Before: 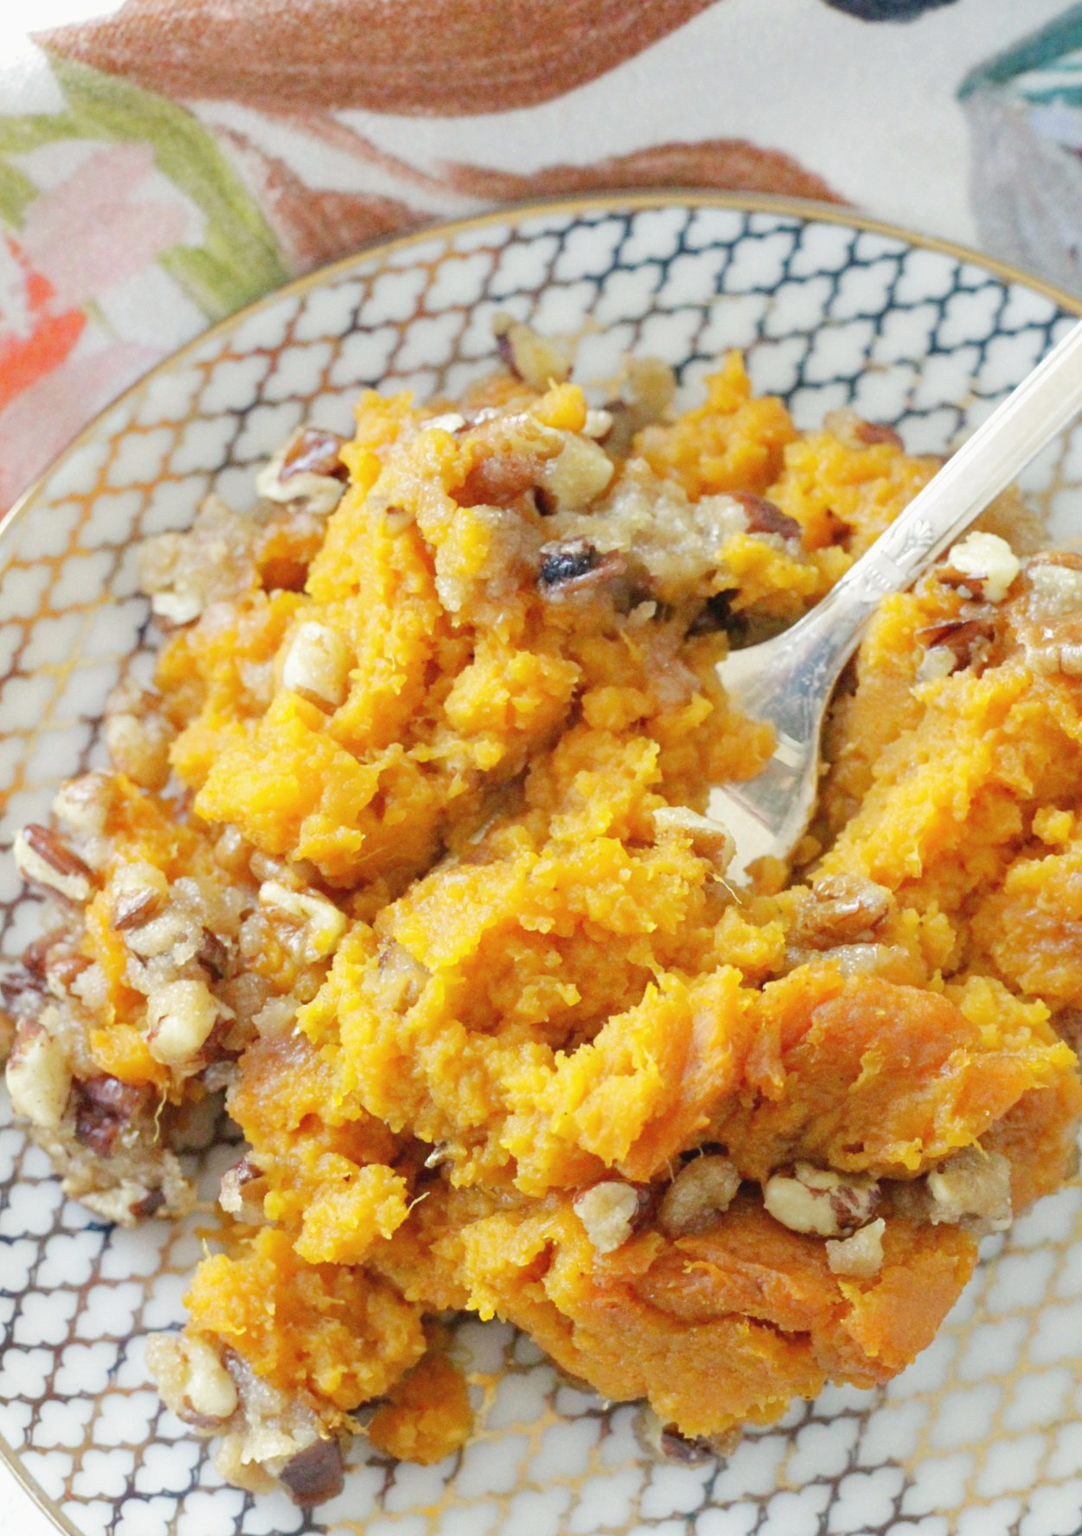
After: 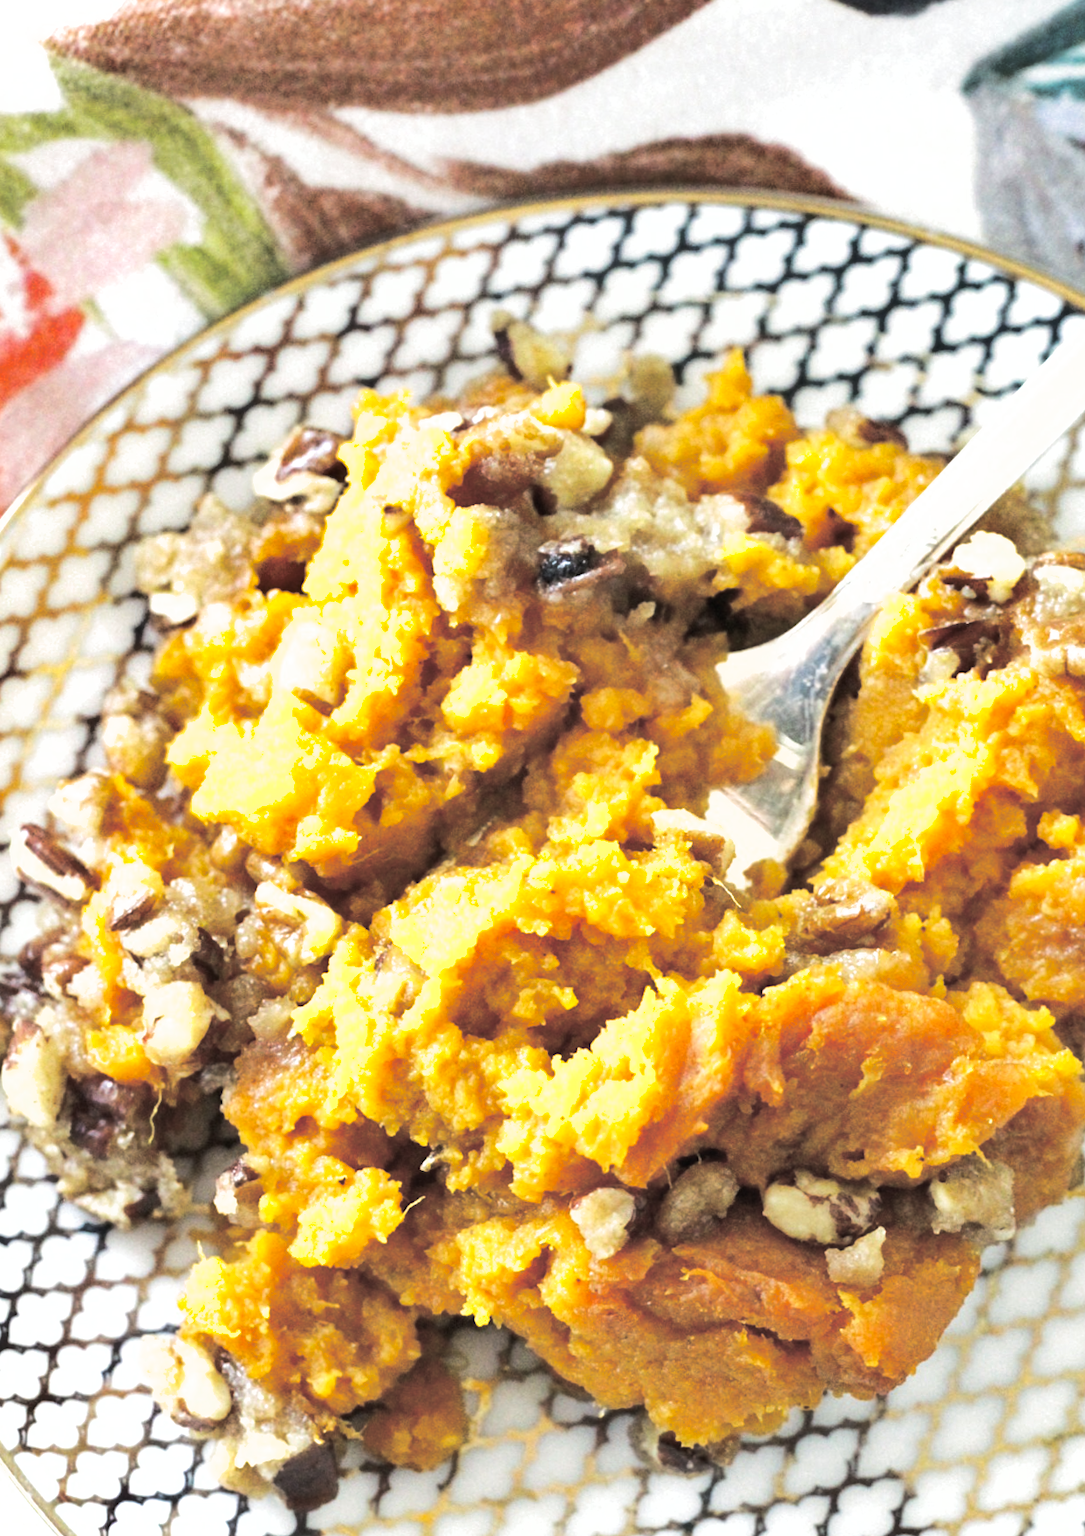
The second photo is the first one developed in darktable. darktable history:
split-toning: shadows › hue 36°, shadows › saturation 0.05, highlights › hue 10.8°, highlights › saturation 0.15, compress 40%
tone equalizer: -8 EV -0.75 EV, -7 EV -0.7 EV, -6 EV -0.6 EV, -5 EV -0.4 EV, -3 EV 0.4 EV, -2 EV 0.6 EV, -1 EV 0.7 EV, +0 EV 0.75 EV, edges refinement/feathering 500, mask exposure compensation -1.57 EV, preserve details no
shadows and highlights: low approximation 0.01, soften with gaussian
rotate and perspective: rotation 0.192°, lens shift (horizontal) -0.015, crop left 0.005, crop right 0.996, crop top 0.006, crop bottom 0.99
